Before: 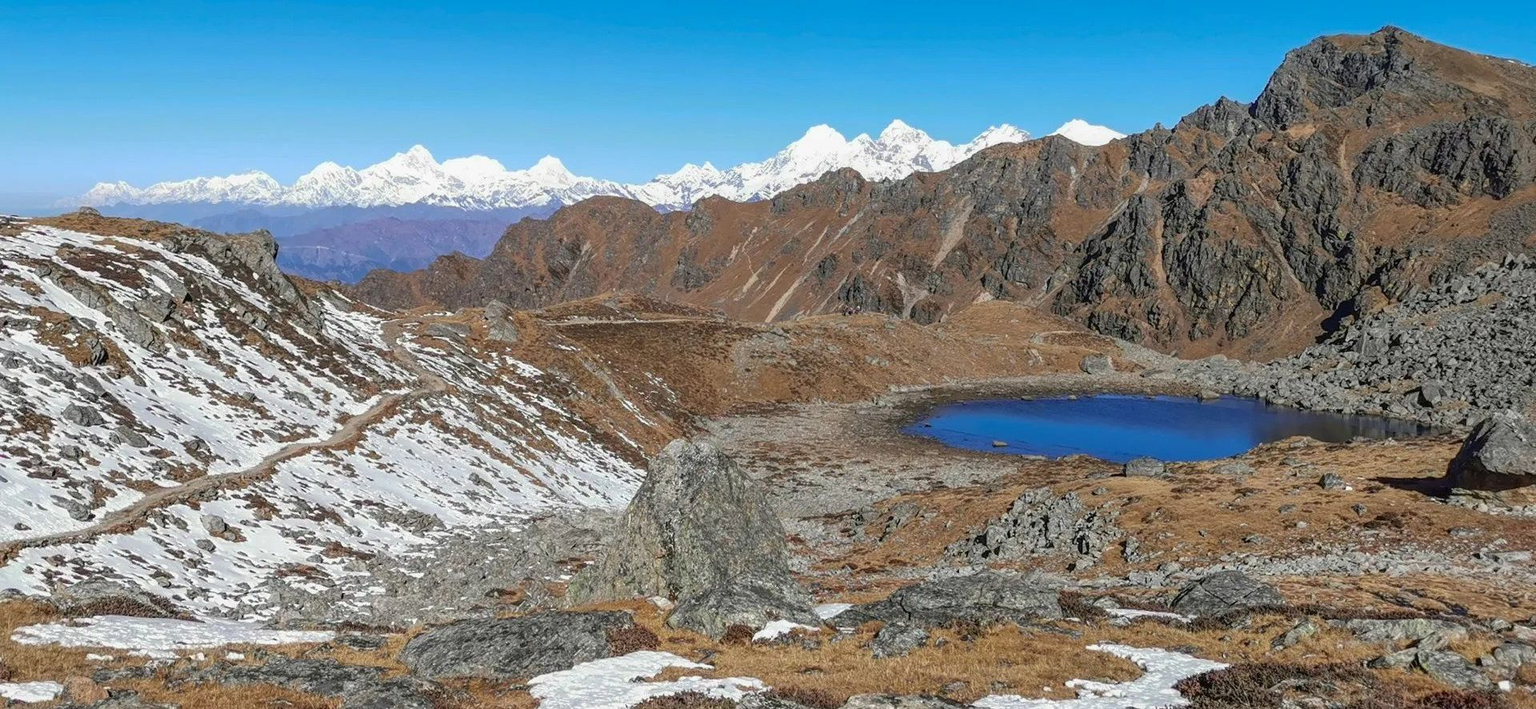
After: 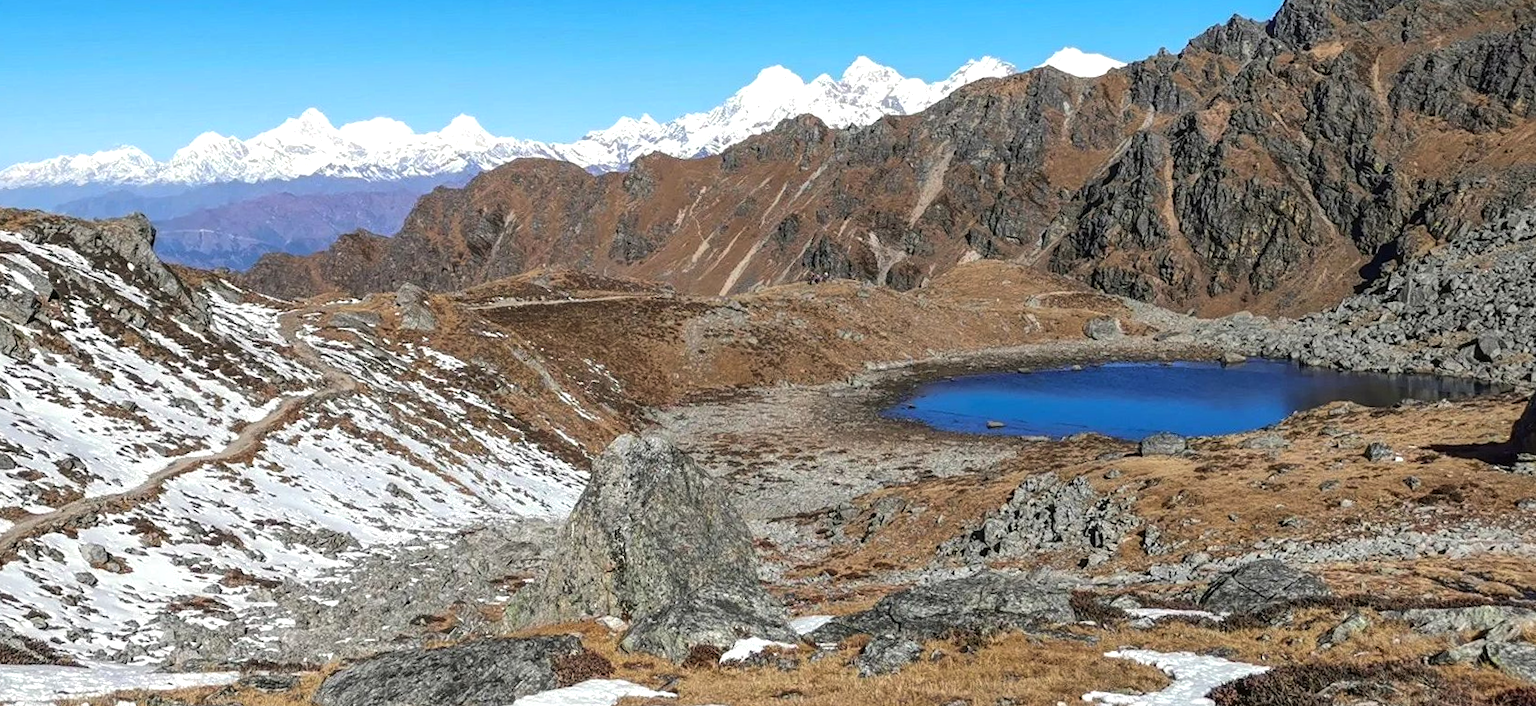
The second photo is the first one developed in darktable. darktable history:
tone equalizer: -8 EV -0.403 EV, -7 EV -0.371 EV, -6 EV -0.326 EV, -5 EV -0.222 EV, -3 EV 0.242 EV, -2 EV 0.314 EV, -1 EV 0.373 EV, +0 EV 0.392 EV, edges refinement/feathering 500, mask exposure compensation -1.57 EV, preserve details no
crop and rotate: angle 2.36°, left 5.464%, top 5.718%
